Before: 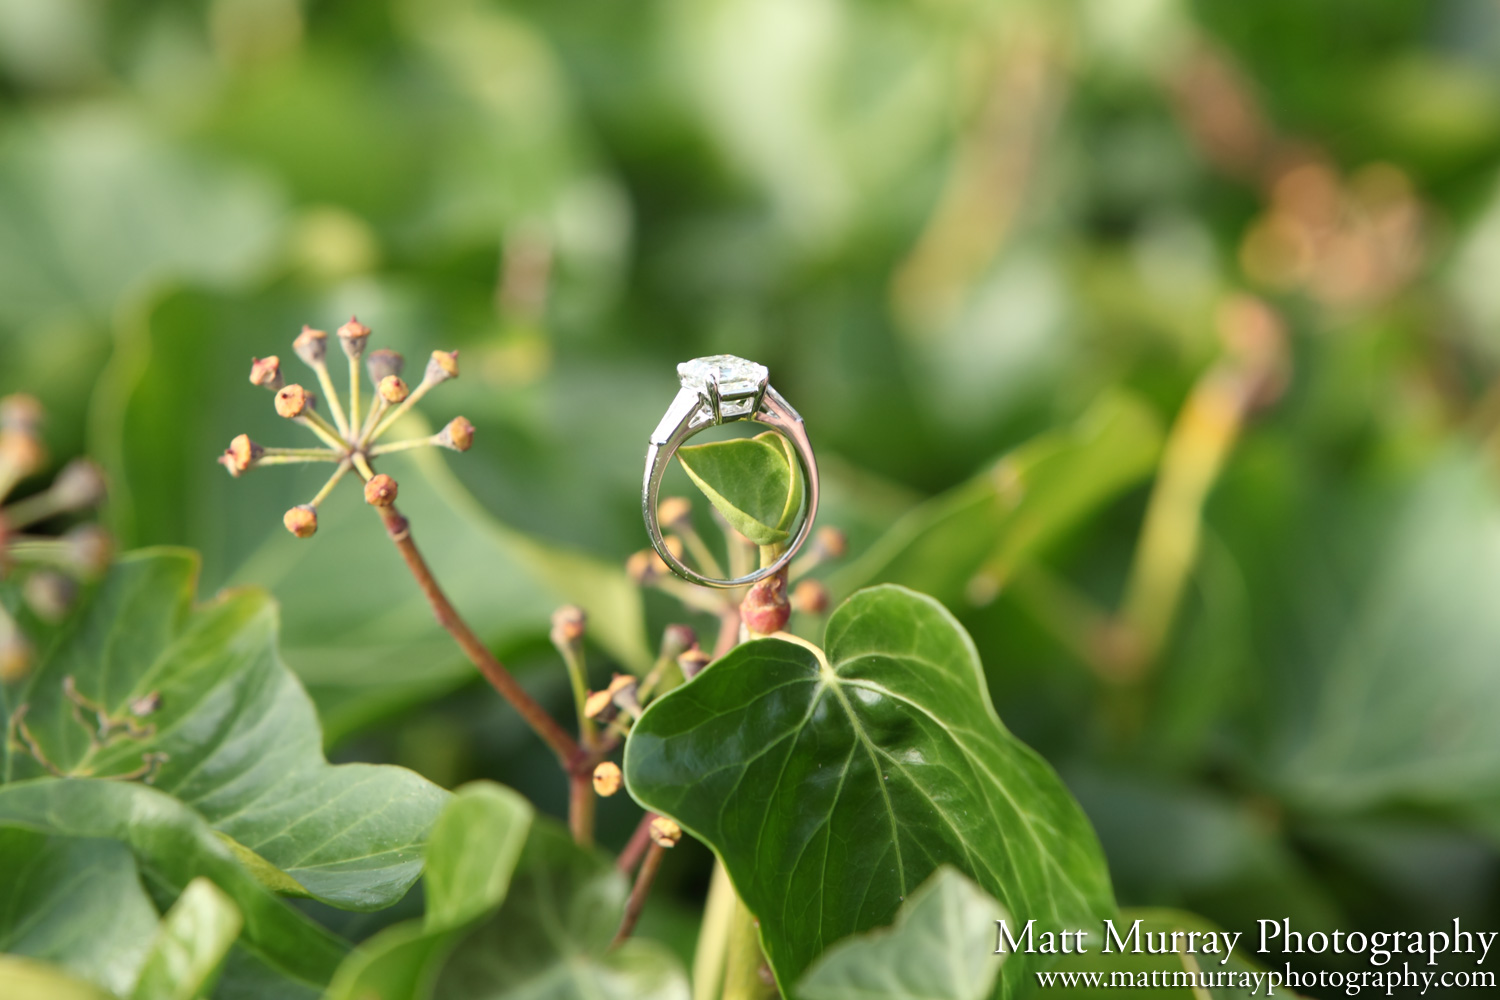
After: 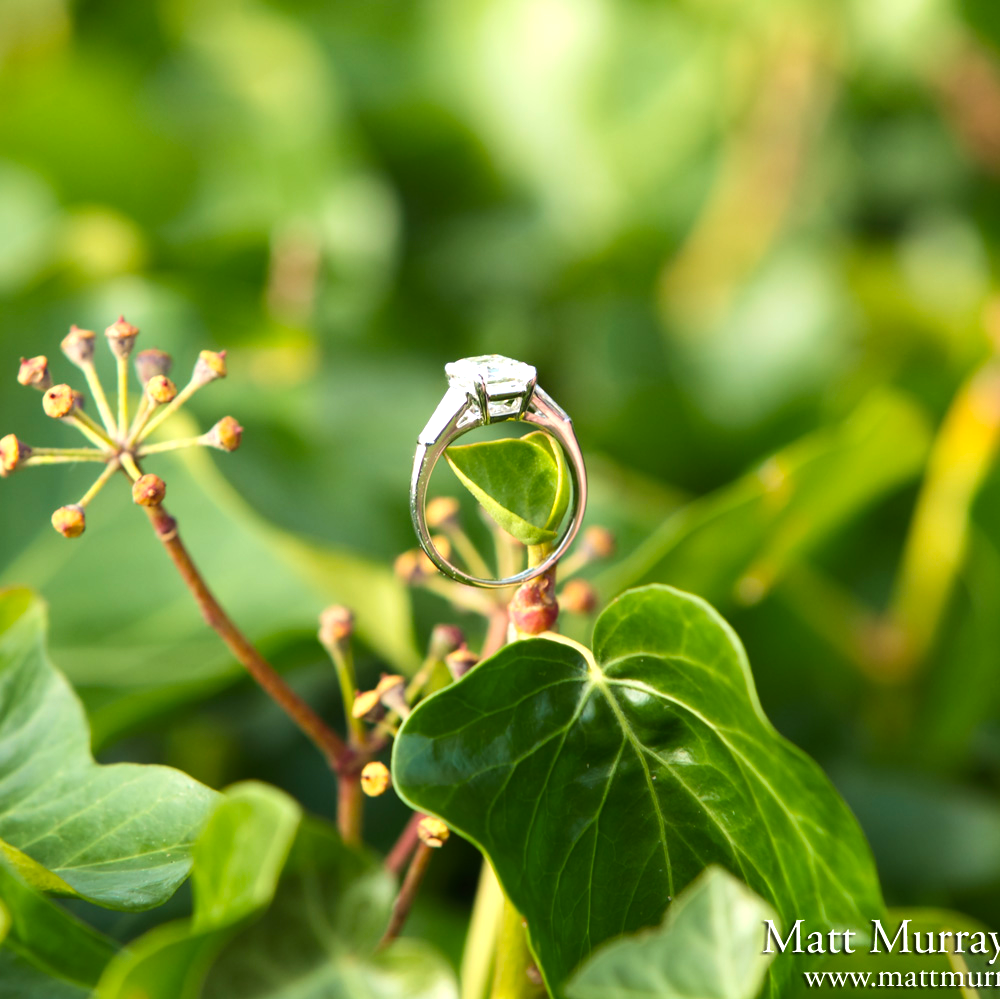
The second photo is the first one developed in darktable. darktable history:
velvia: on, module defaults
tone equalizer: -8 EV -0.417 EV, -7 EV -0.389 EV, -6 EV -0.333 EV, -5 EV -0.222 EV, -3 EV 0.222 EV, -2 EV 0.333 EV, -1 EV 0.389 EV, +0 EV 0.417 EV, edges refinement/feathering 500, mask exposure compensation -1.57 EV, preserve details no
crop and rotate: left 15.546%, right 17.787%
color balance rgb: perceptual saturation grading › global saturation 20%, global vibrance 20%
